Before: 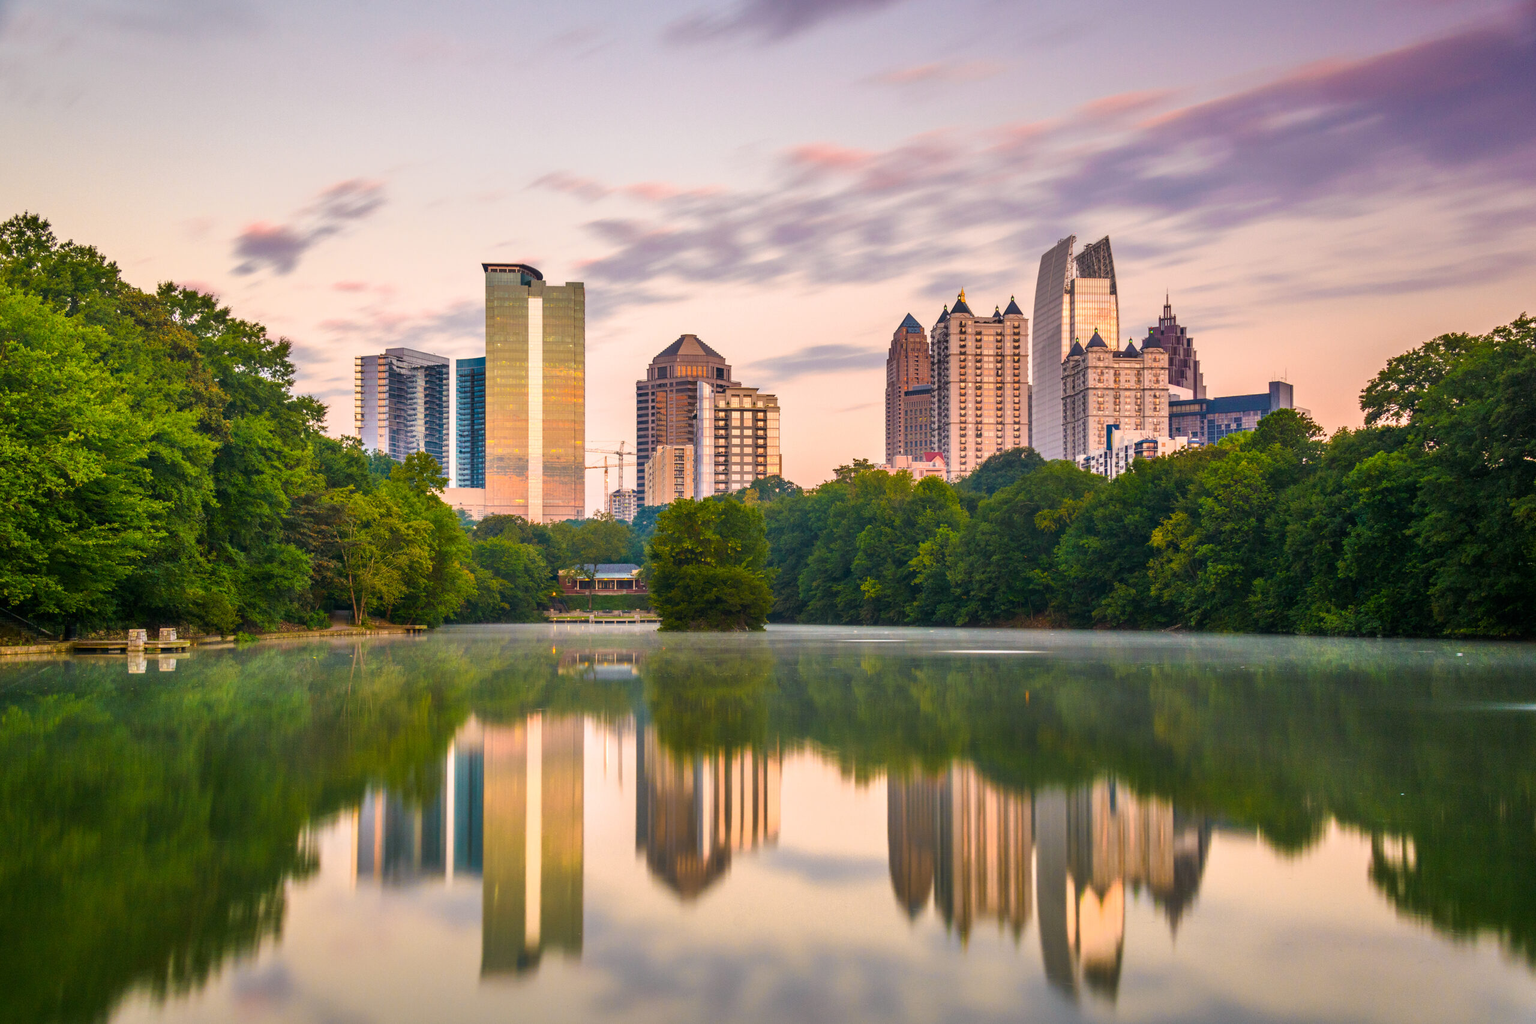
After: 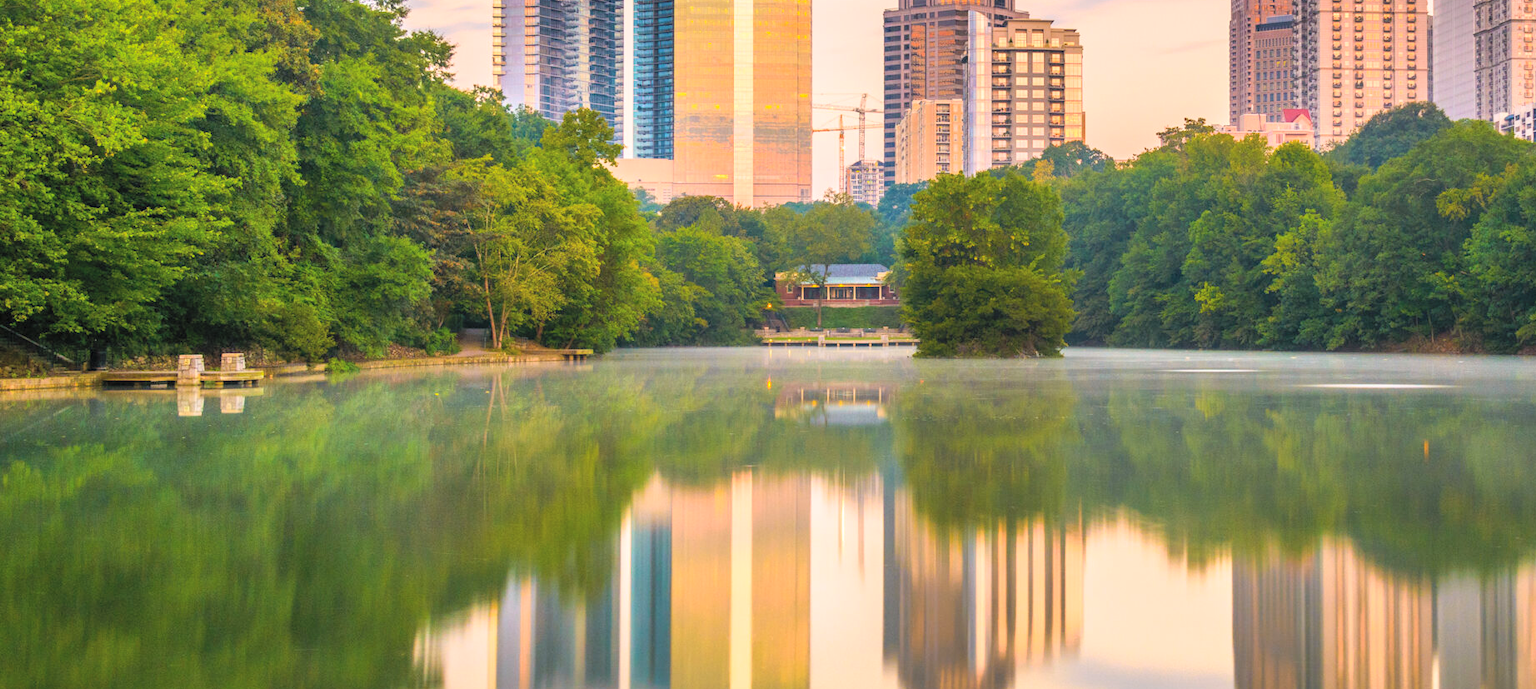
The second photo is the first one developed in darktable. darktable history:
contrast brightness saturation: contrast 0.1, brightness 0.3, saturation 0.14
crop: top 36.498%, right 27.964%, bottom 14.995%
